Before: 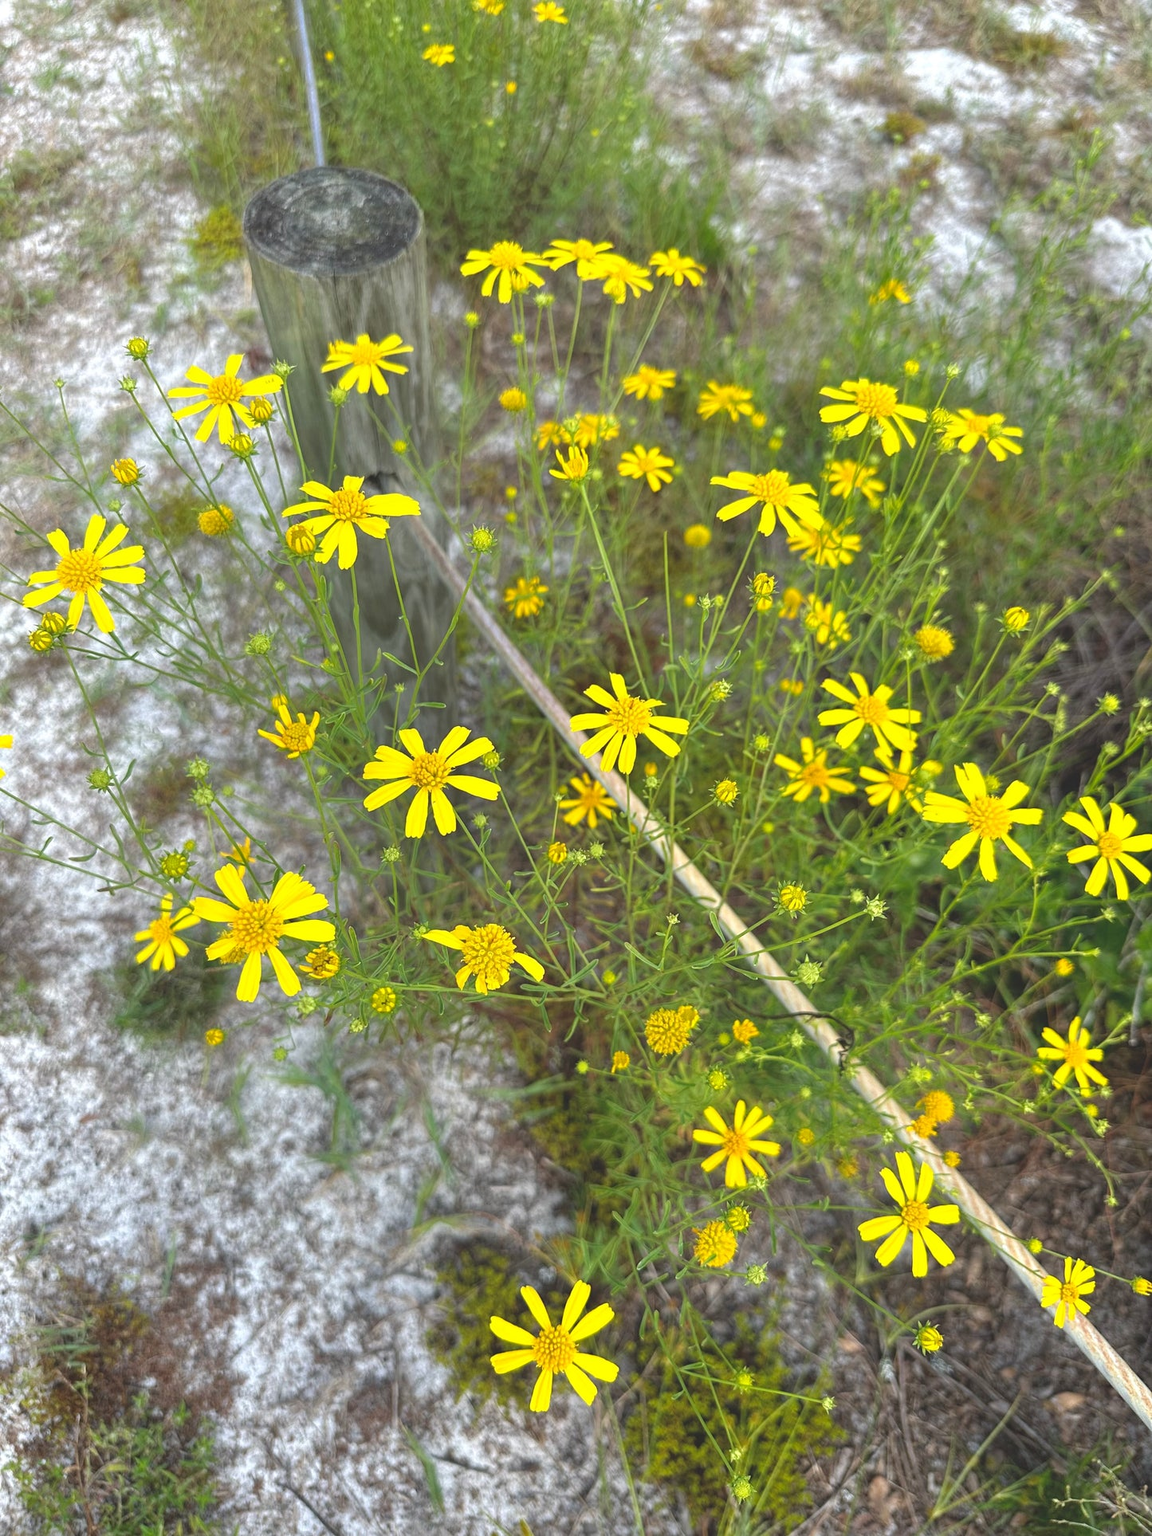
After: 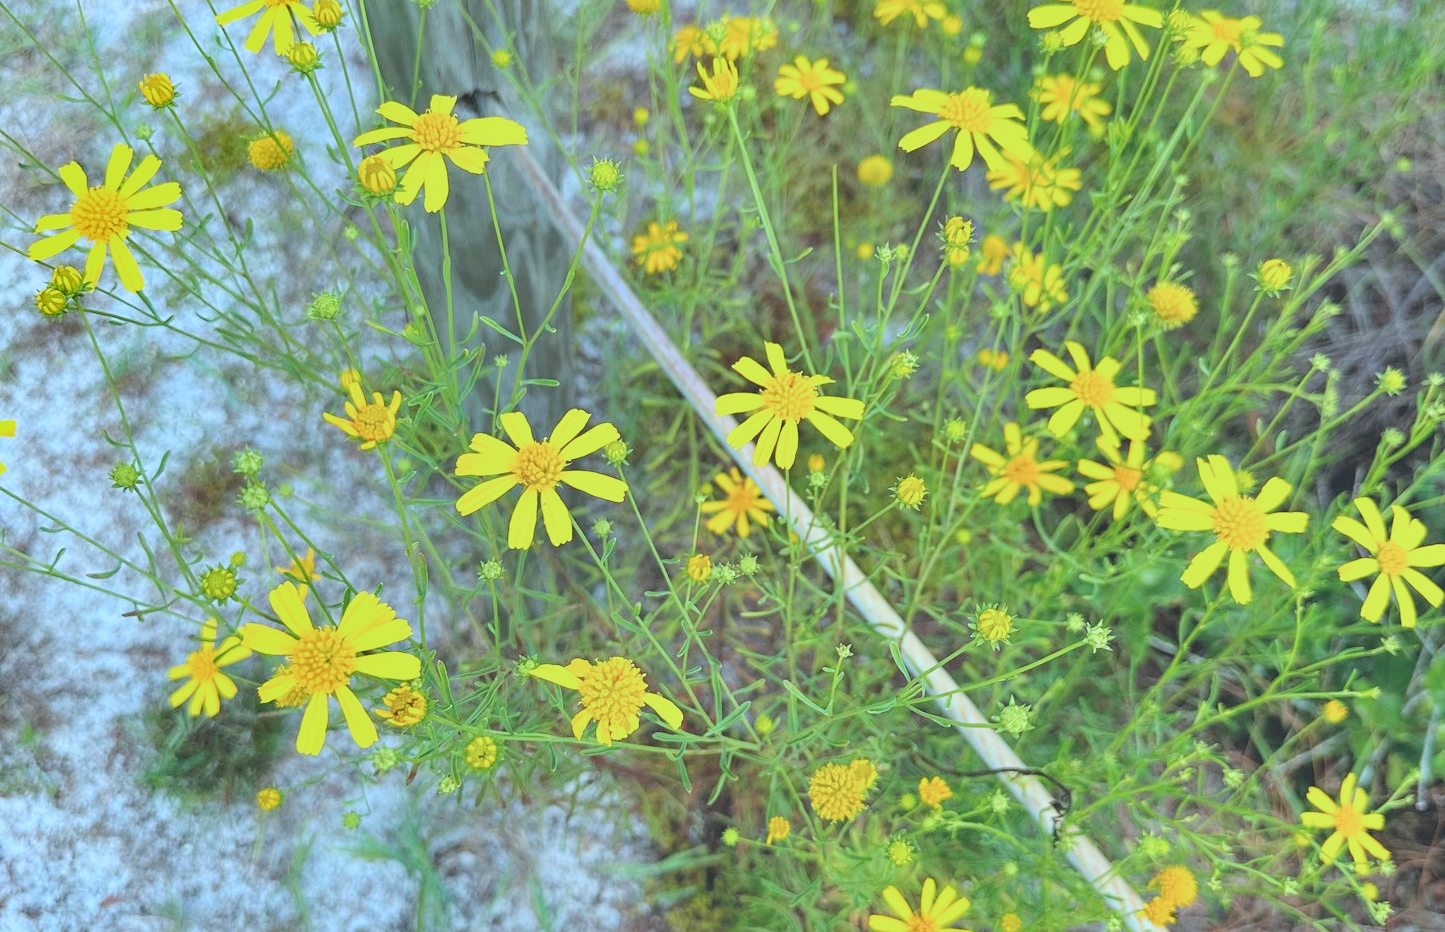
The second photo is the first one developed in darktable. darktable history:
crop and rotate: top 26.056%, bottom 25.543%
exposure: black level correction 0, exposure 1 EV, compensate exposure bias true, compensate highlight preservation false
filmic rgb: black relative exposure -7.15 EV, white relative exposure 5.36 EV, hardness 3.02, color science v6 (2022)
color correction: highlights a* -9.73, highlights b* -21.22
shadows and highlights: shadows 60, soften with gaussian
